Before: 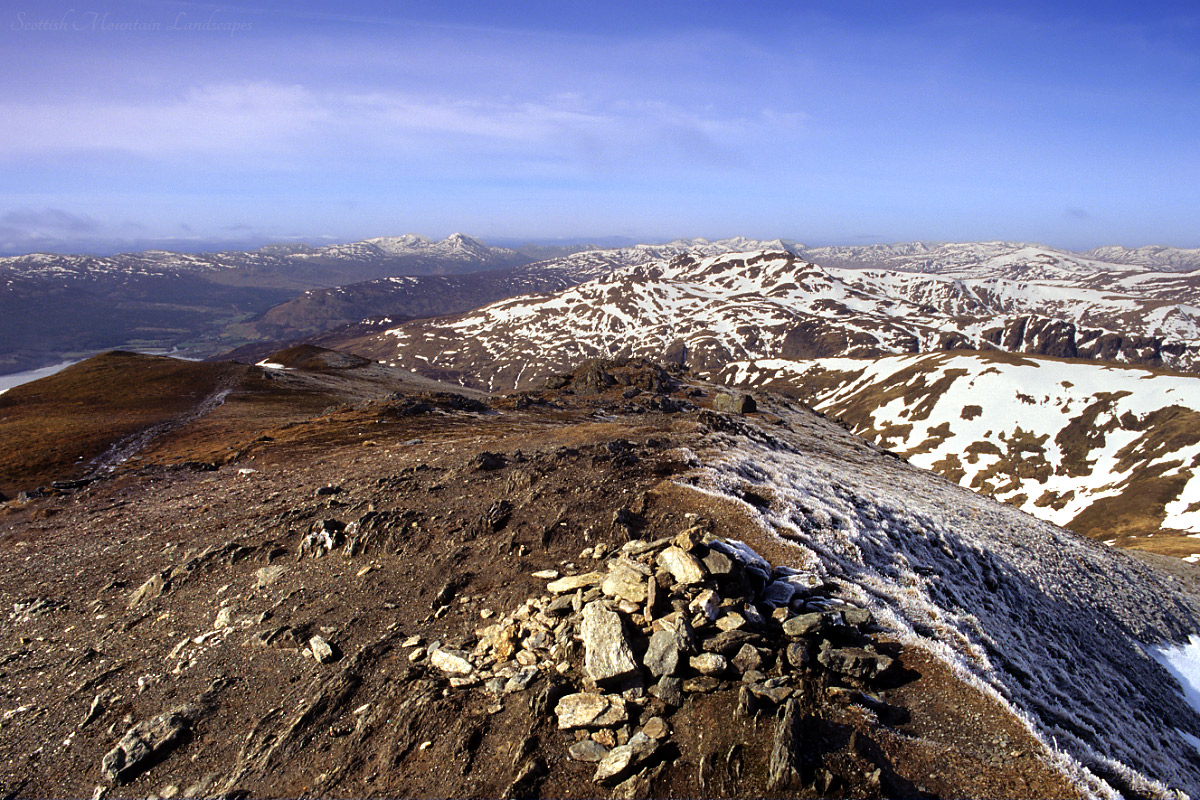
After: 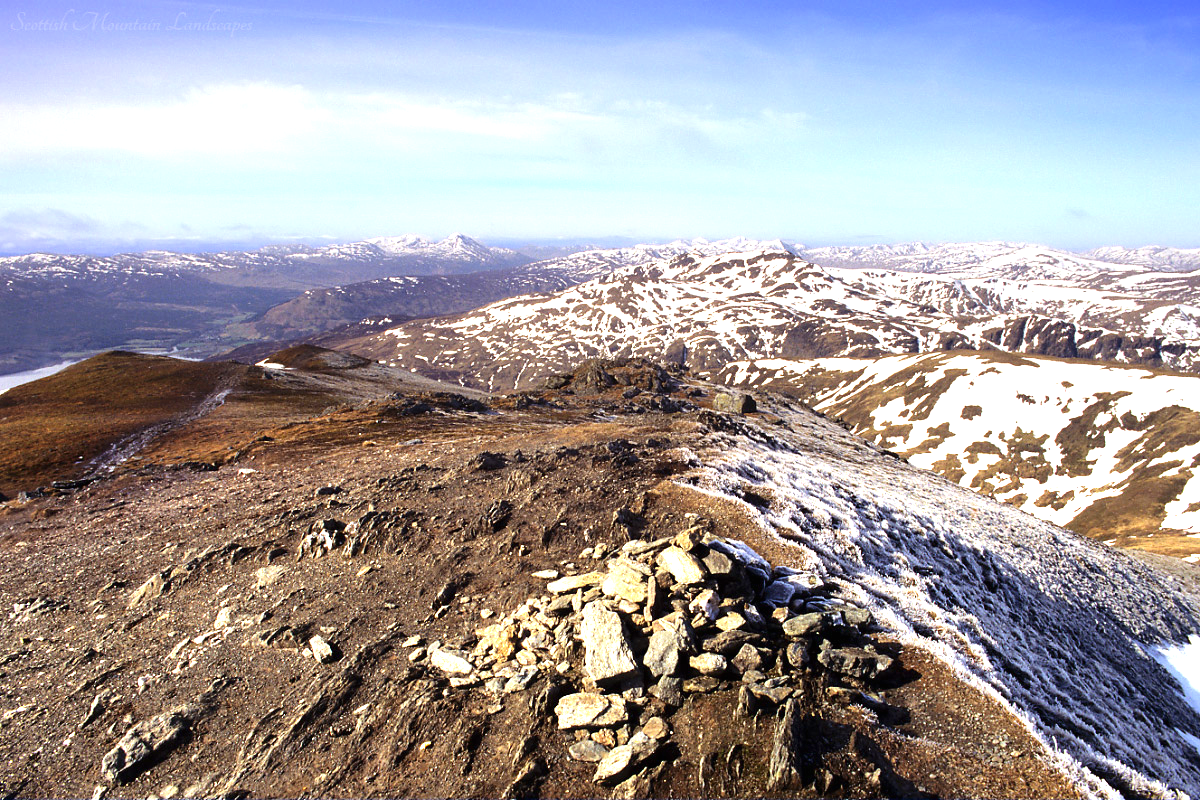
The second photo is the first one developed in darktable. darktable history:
contrast brightness saturation: contrast 0.1, brightness 0.02, saturation 0.02
exposure: black level correction 0, exposure 1 EV, compensate exposure bias true, compensate highlight preservation false
